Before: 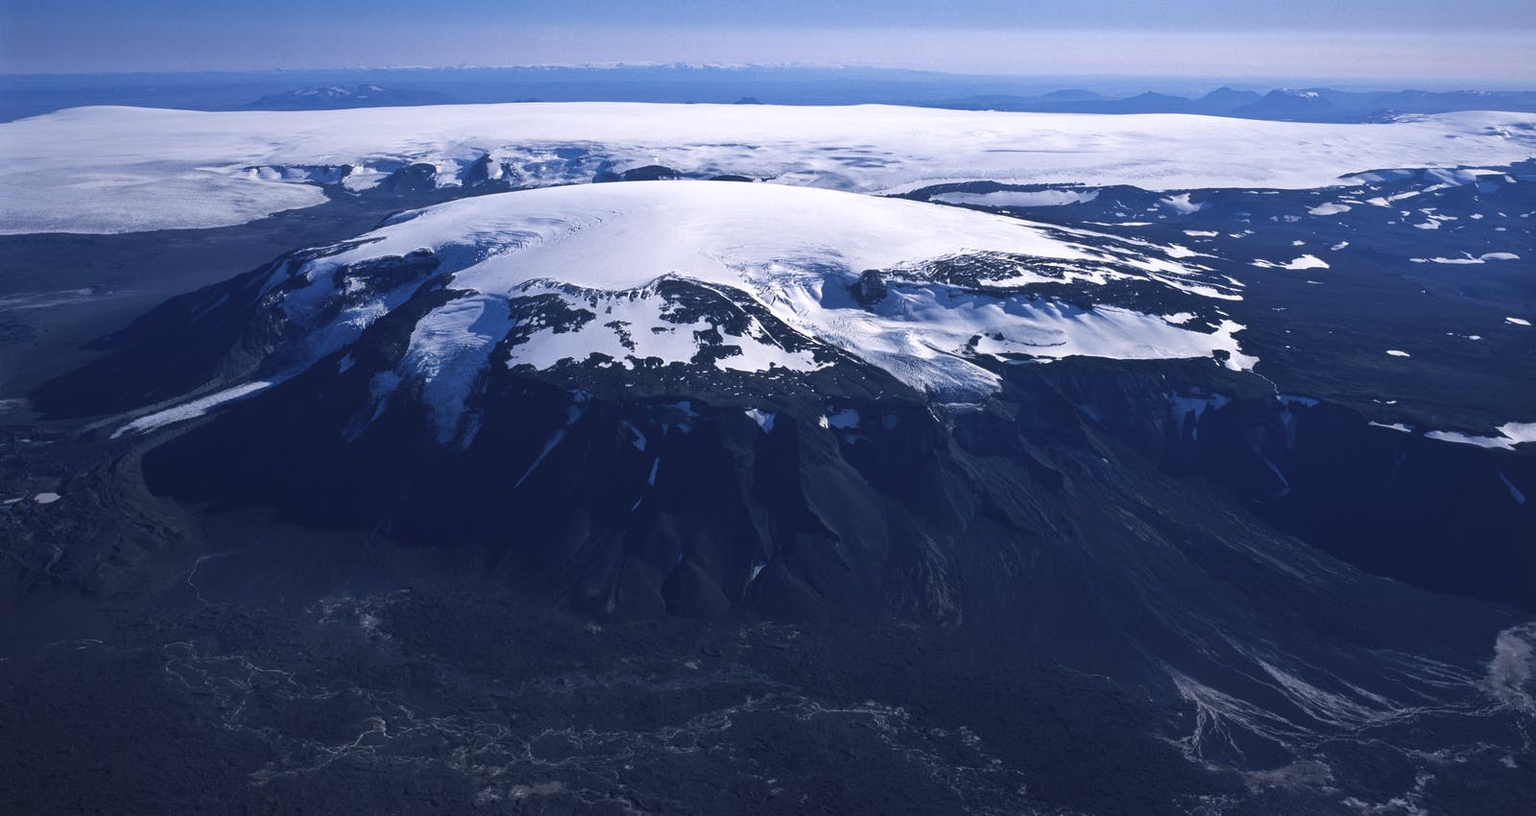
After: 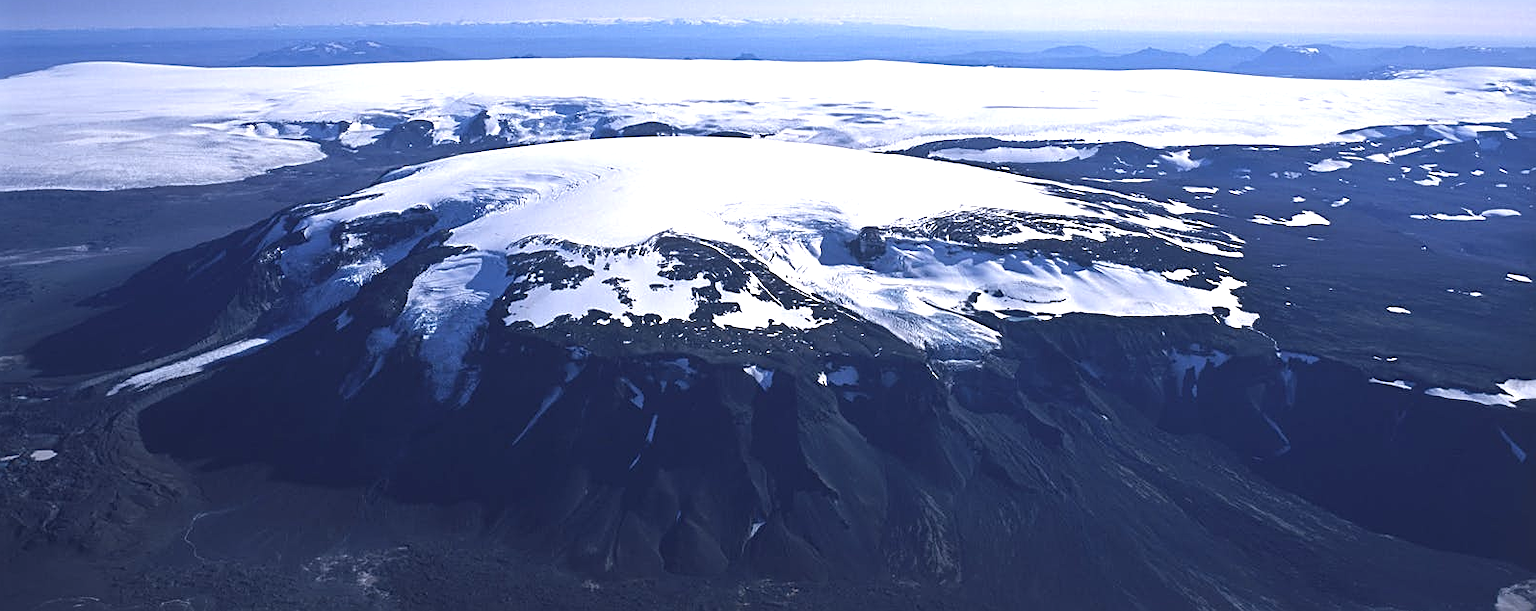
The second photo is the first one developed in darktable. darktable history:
contrast brightness saturation: saturation -0.066
crop: left 0.297%, top 5.482%, bottom 19.785%
sharpen: on, module defaults
exposure: black level correction 0, exposure 0.698 EV, compensate highlight preservation false
